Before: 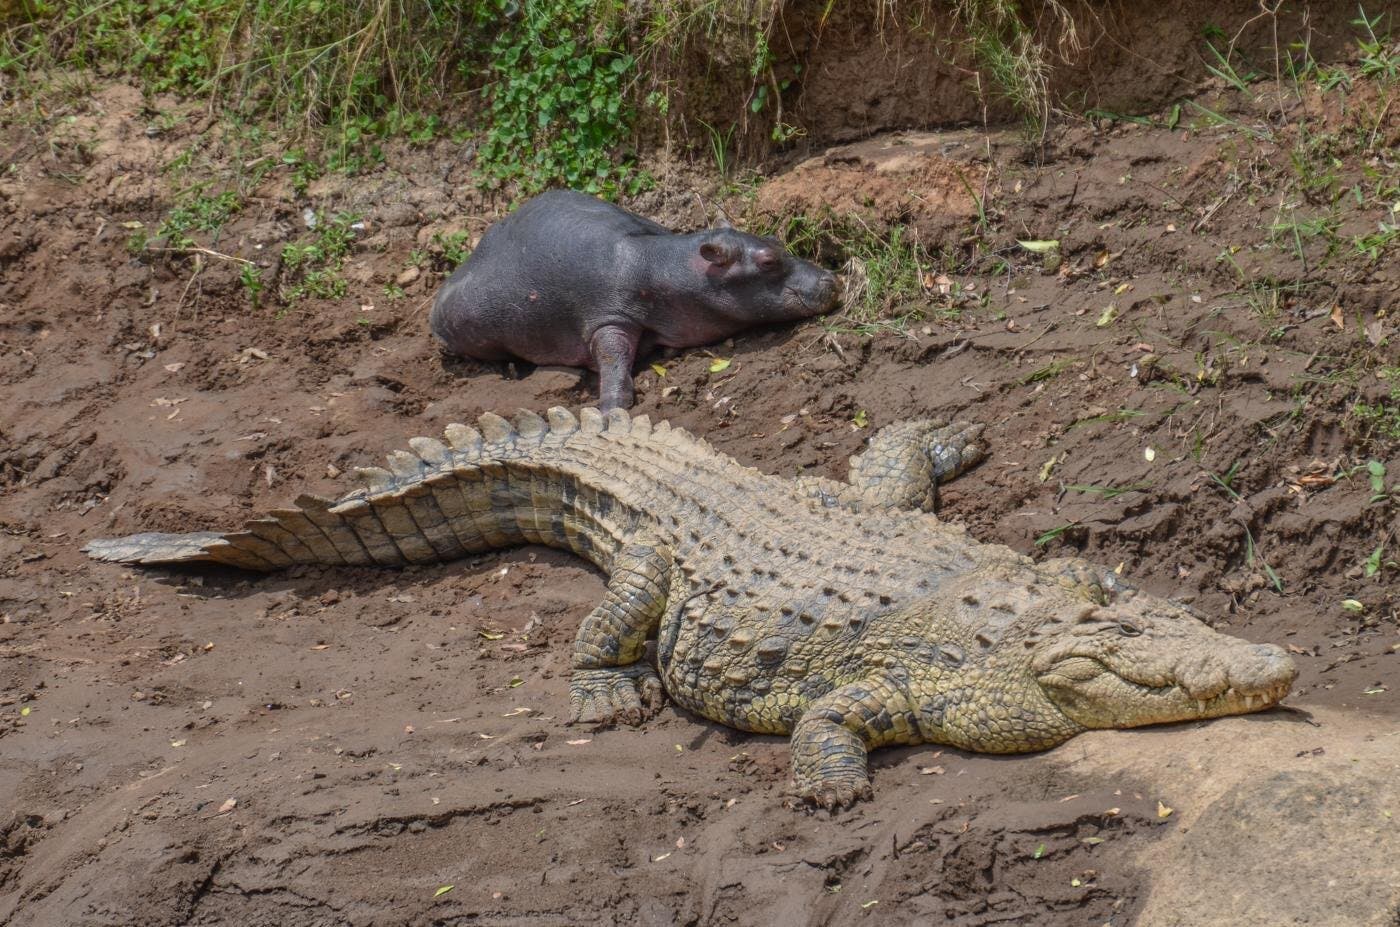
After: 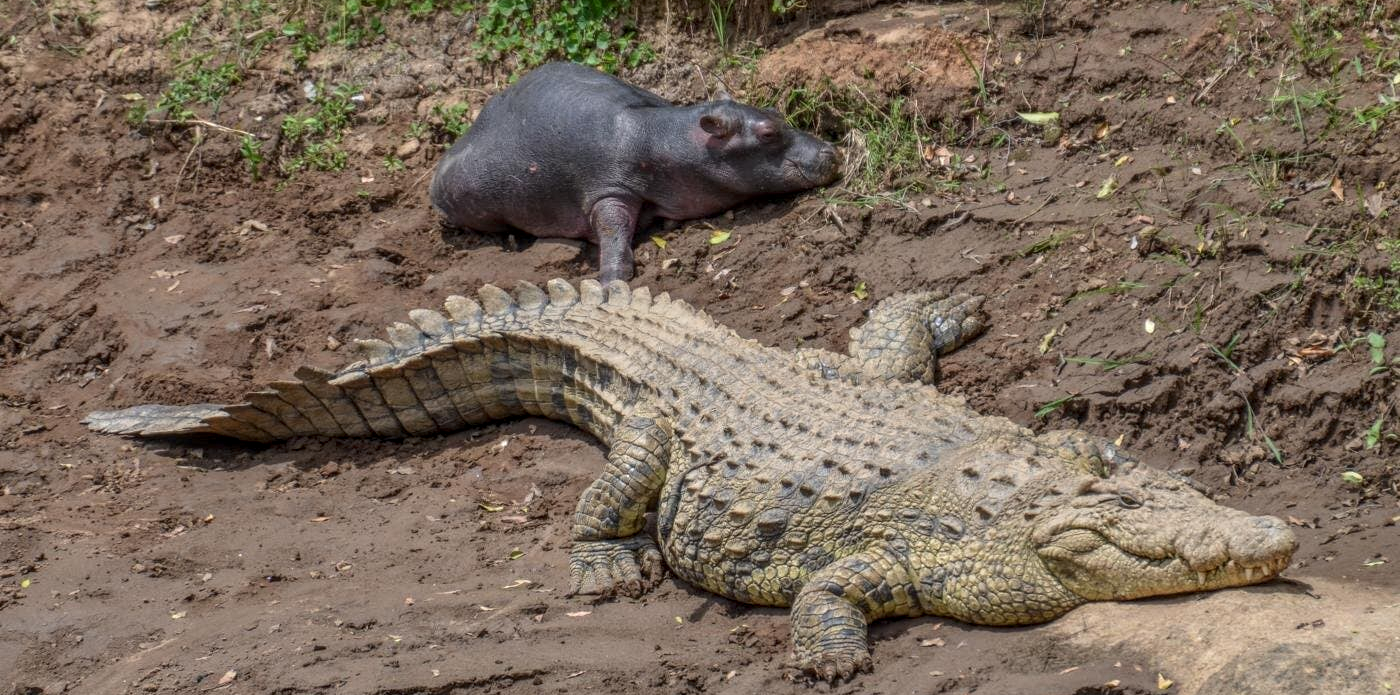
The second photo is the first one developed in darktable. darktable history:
crop: top 13.819%, bottom 11.169%
local contrast: on, module defaults
